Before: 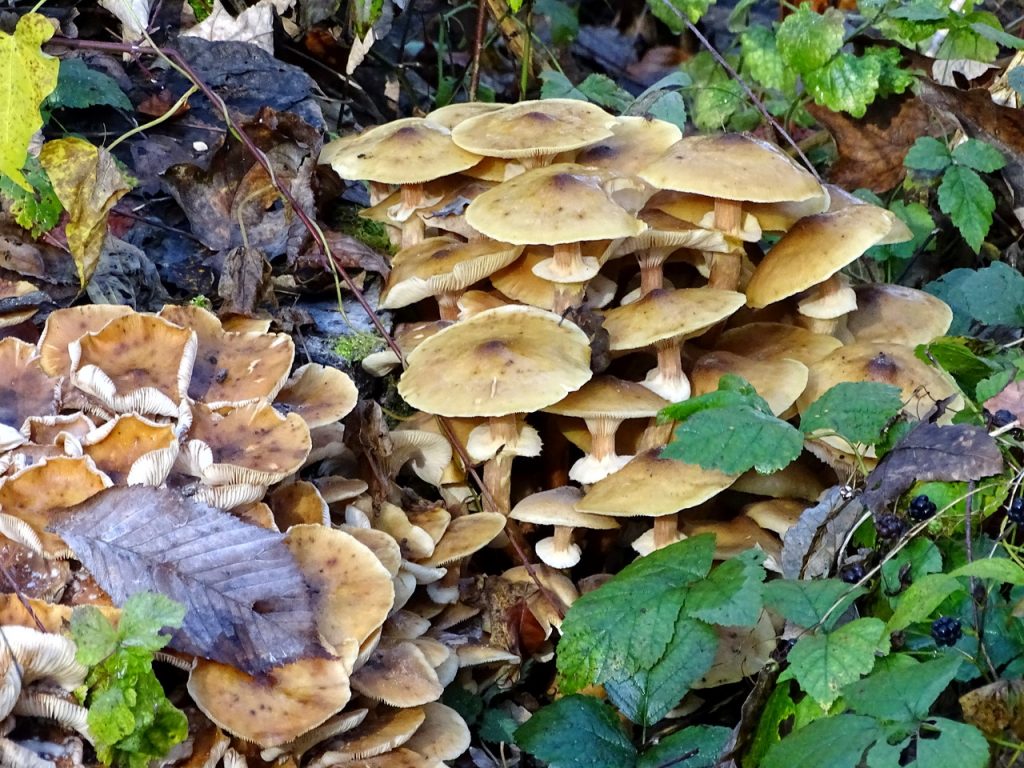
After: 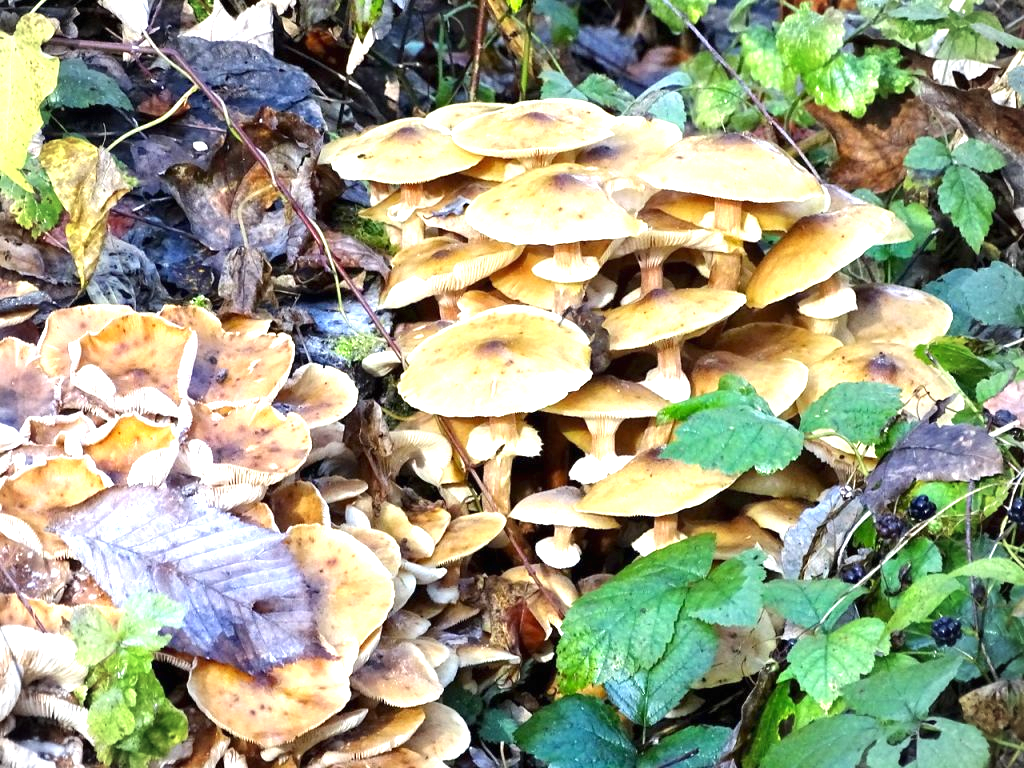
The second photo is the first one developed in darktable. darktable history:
vignetting: brightness -0.167
exposure: black level correction 0, exposure 1.2 EV, compensate exposure bias true, compensate highlight preservation false
